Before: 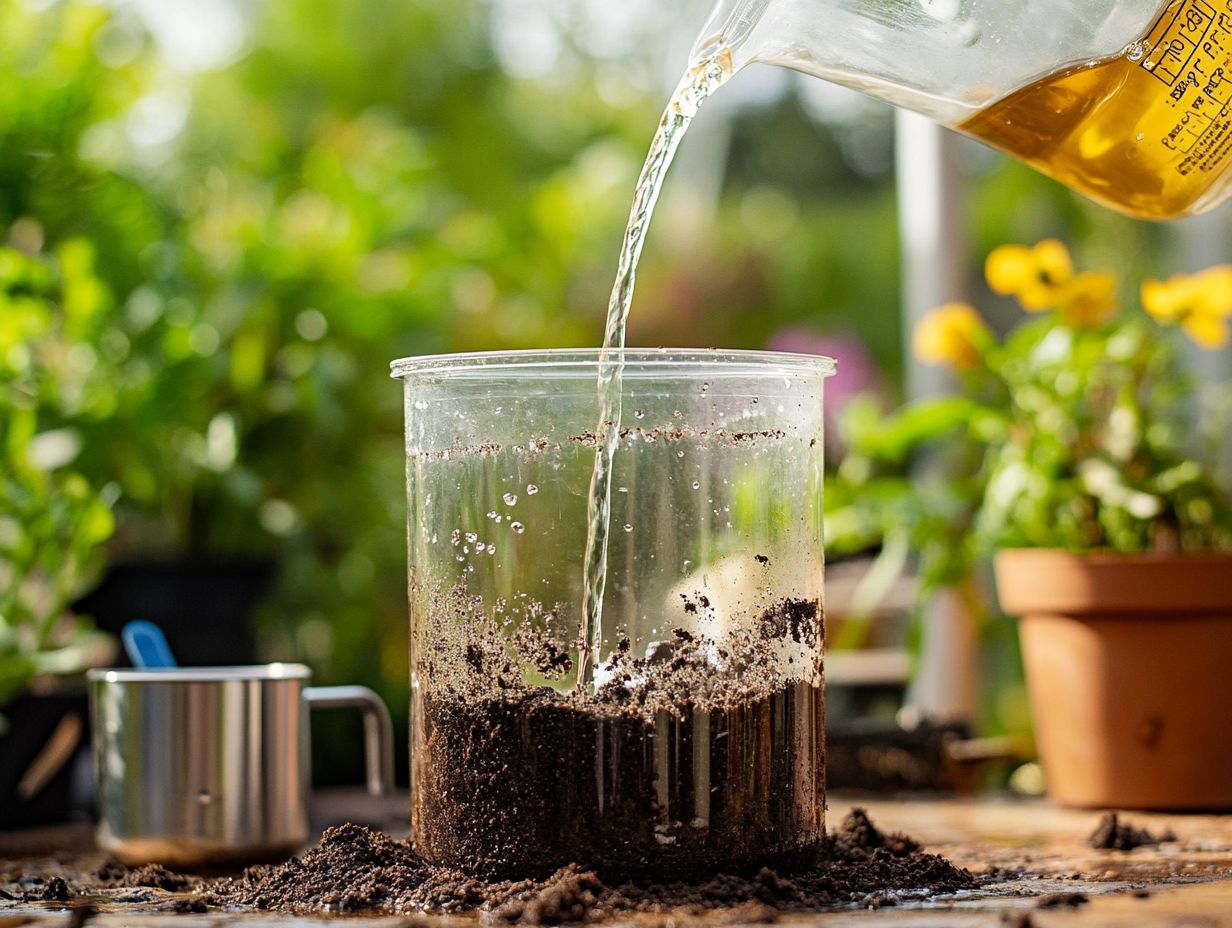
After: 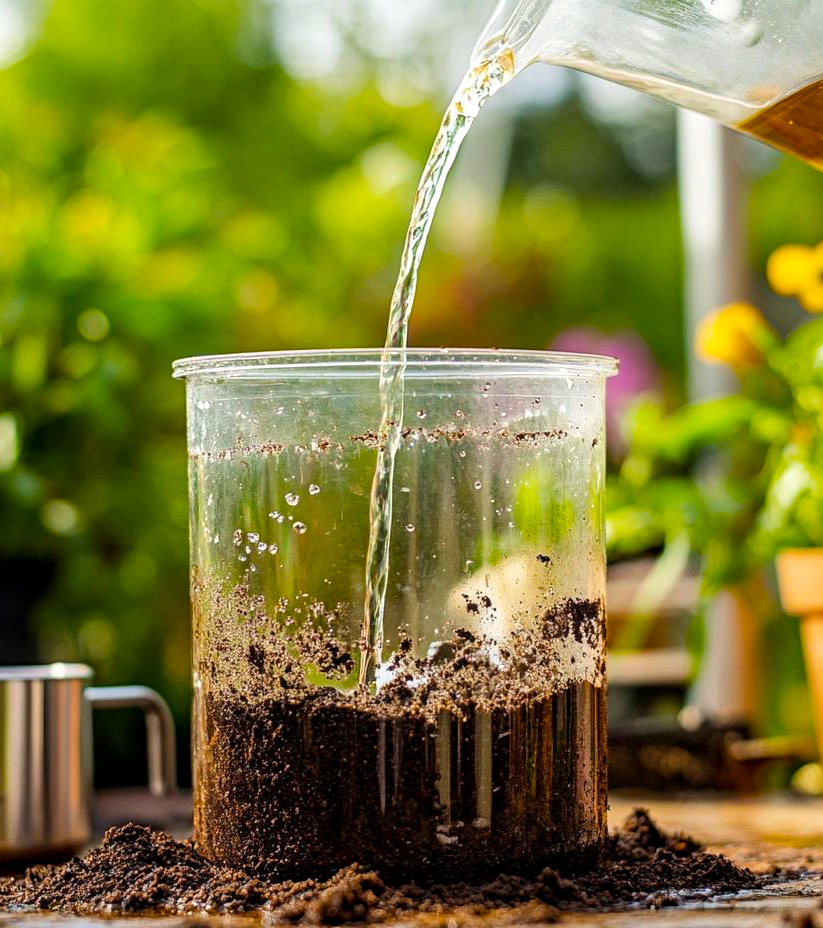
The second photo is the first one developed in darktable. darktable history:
color balance rgb: perceptual saturation grading › global saturation 30%, global vibrance 30%
crop and rotate: left 17.732%, right 15.423%
local contrast: on, module defaults
